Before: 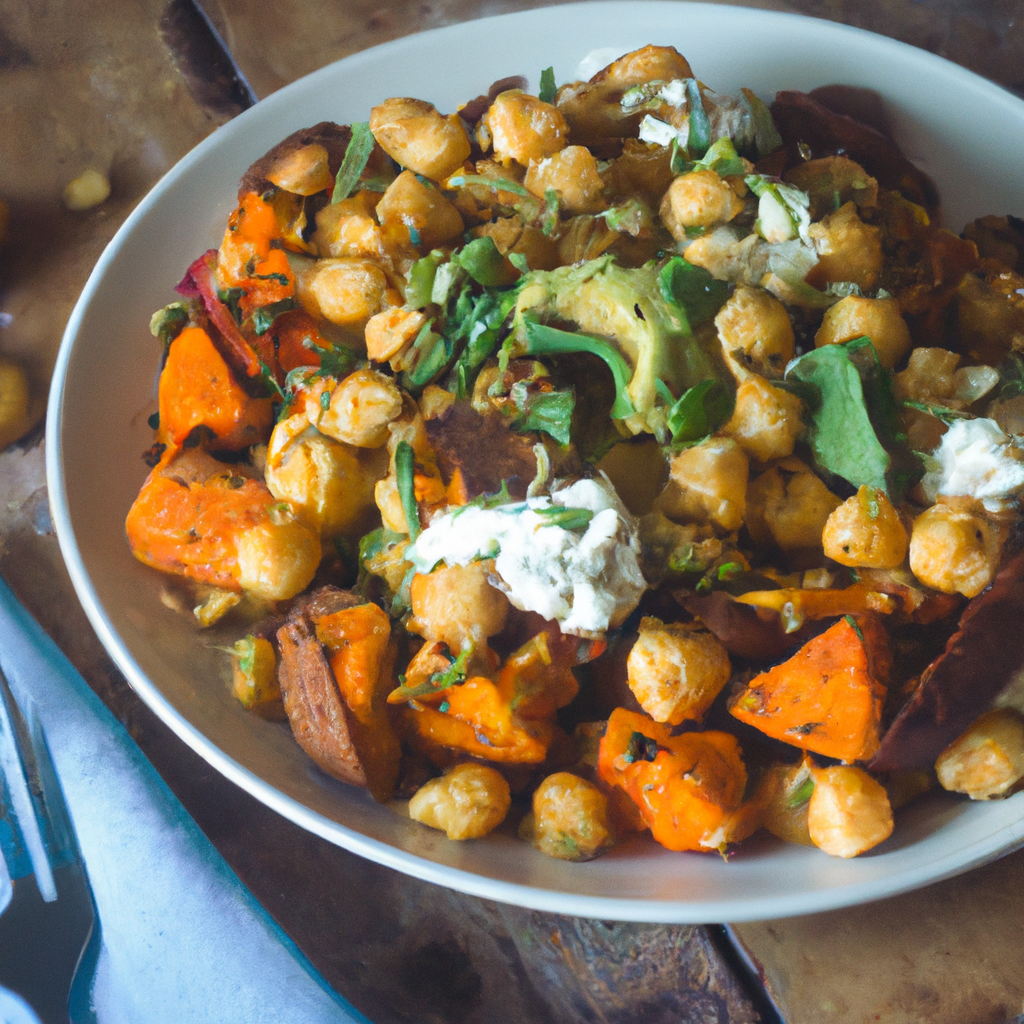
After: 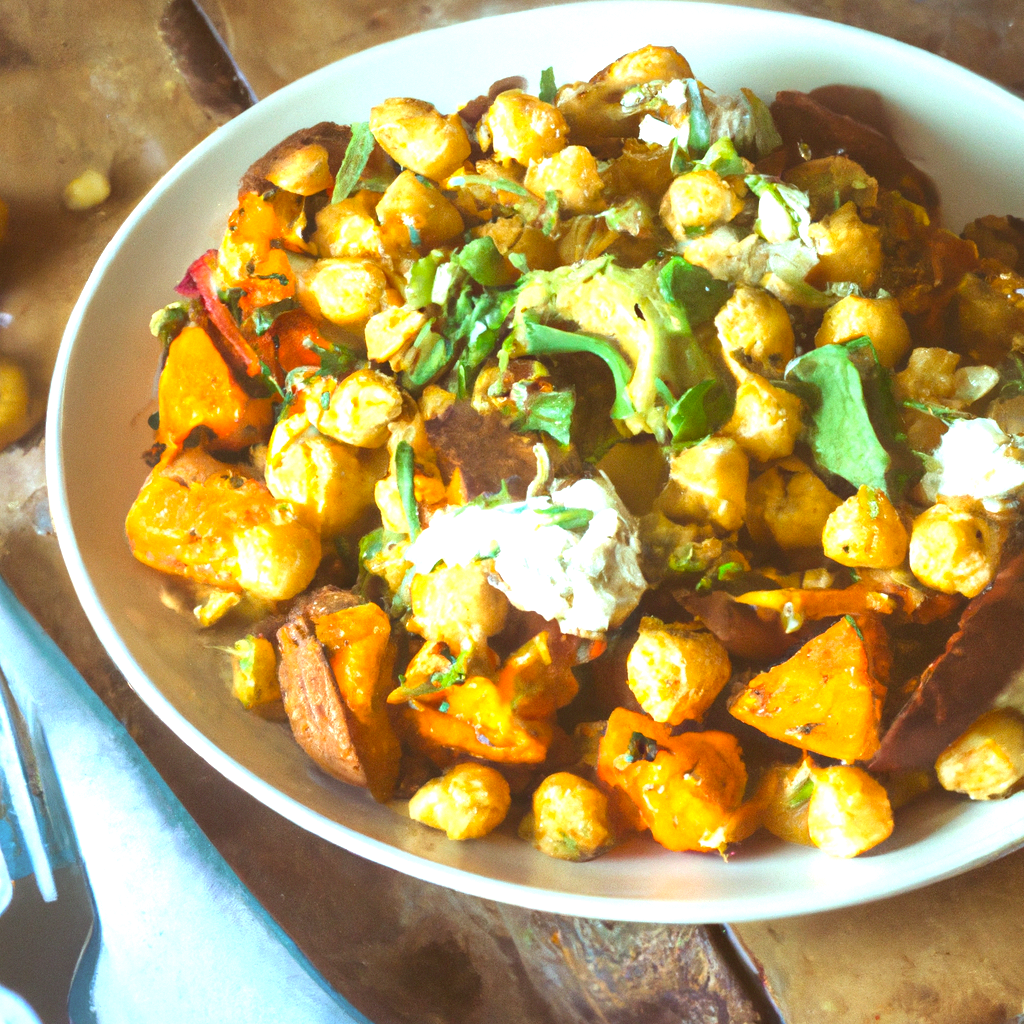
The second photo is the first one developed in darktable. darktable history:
exposure: black level correction 0, exposure 1.173 EV, compensate exposure bias true, compensate highlight preservation false
color correction: highlights a* -5.94, highlights b* 9.48, shadows a* 10.12, shadows b* 23.94
